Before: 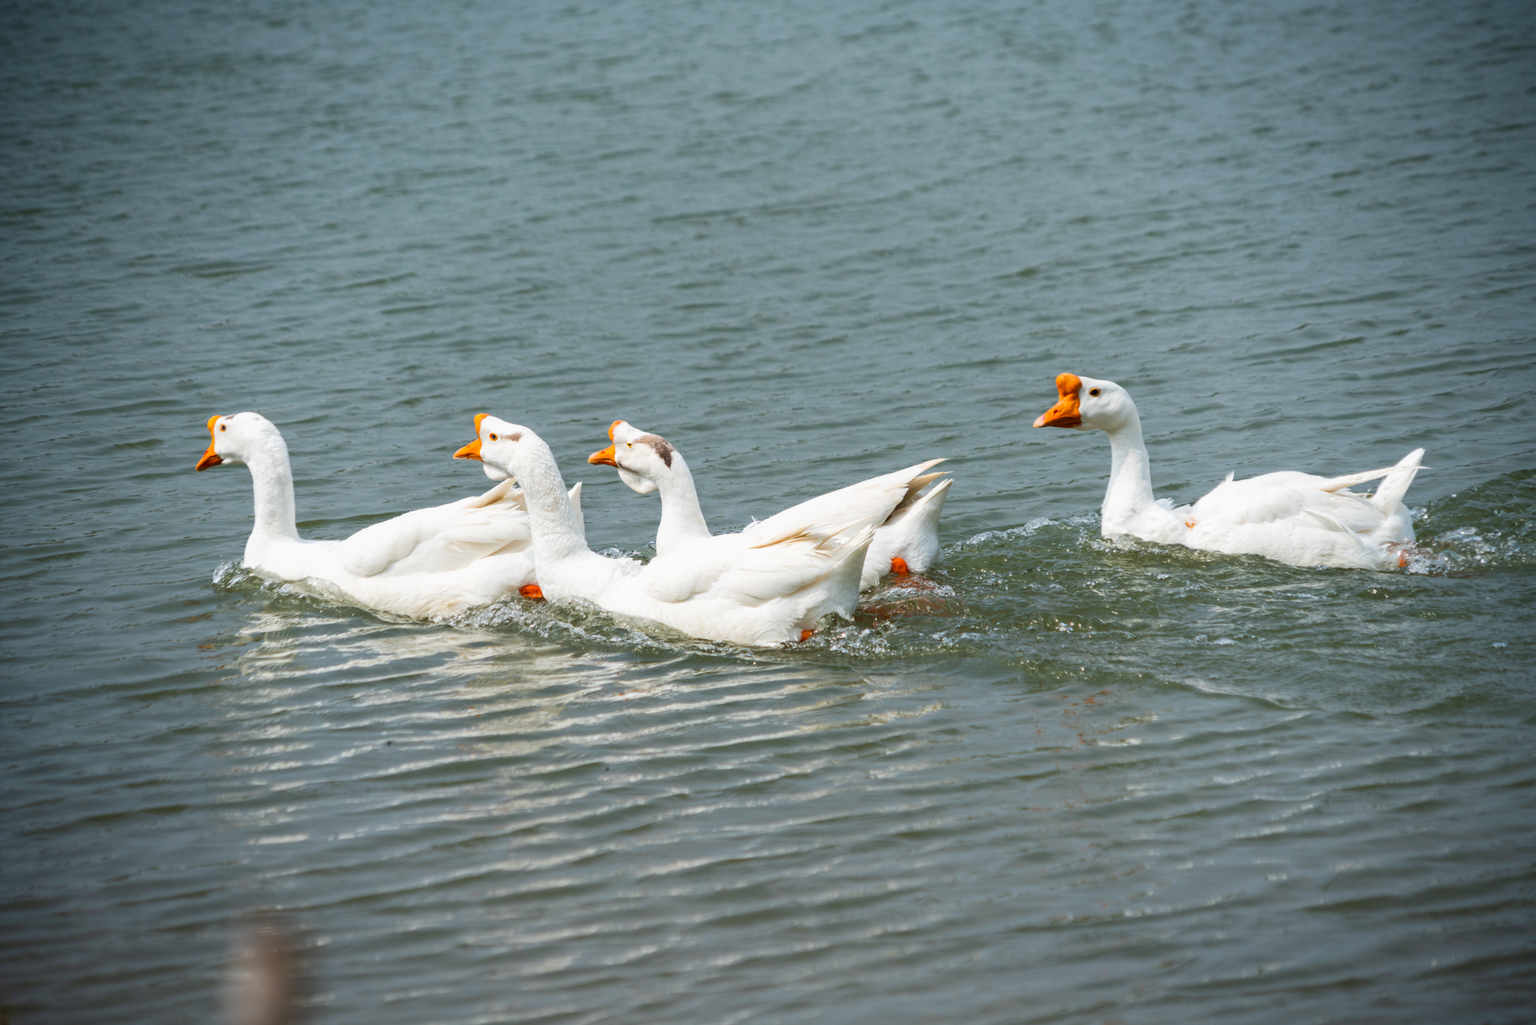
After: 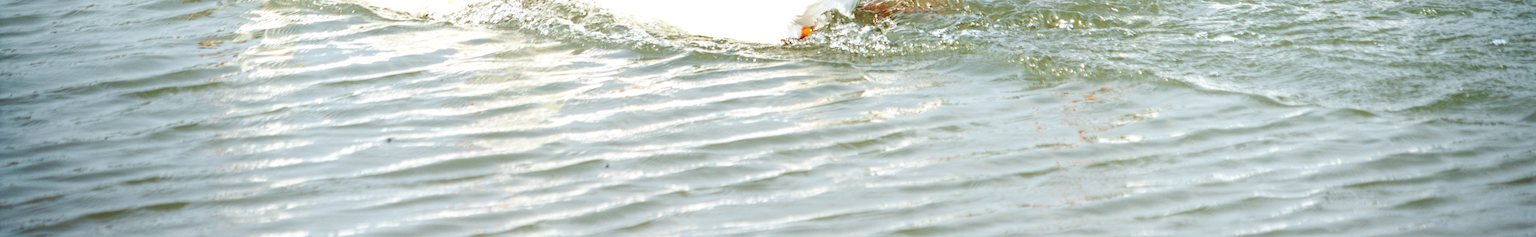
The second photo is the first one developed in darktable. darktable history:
contrast equalizer: octaves 7, y [[0.439, 0.44, 0.442, 0.457, 0.493, 0.498], [0.5 ×6], [0.5 ×6], [0 ×6], [0 ×6]]
local contrast: on, module defaults
base curve: curves: ch0 [(0, 0.007) (0.028, 0.063) (0.121, 0.311) (0.46, 0.743) (0.859, 0.957) (1, 1)], preserve colors none
crop and rotate: top 58.869%, bottom 17.948%
exposure: exposure 0.375 EV, compensate highlight preservation false
tone equalizer: -8 EV -0.448 EV, -7 EV -0.395 EV, -6 EV -0.345 EV, -5 EV -0.249 EV, -3 EV 0.215 EV, -2 EV 0.342 EV, -1 EV 0.401 EV, +0 EV 0.428 EV, edges refinement/feathering 500, mask exposure compensation -1.57 EV, preserve details no
